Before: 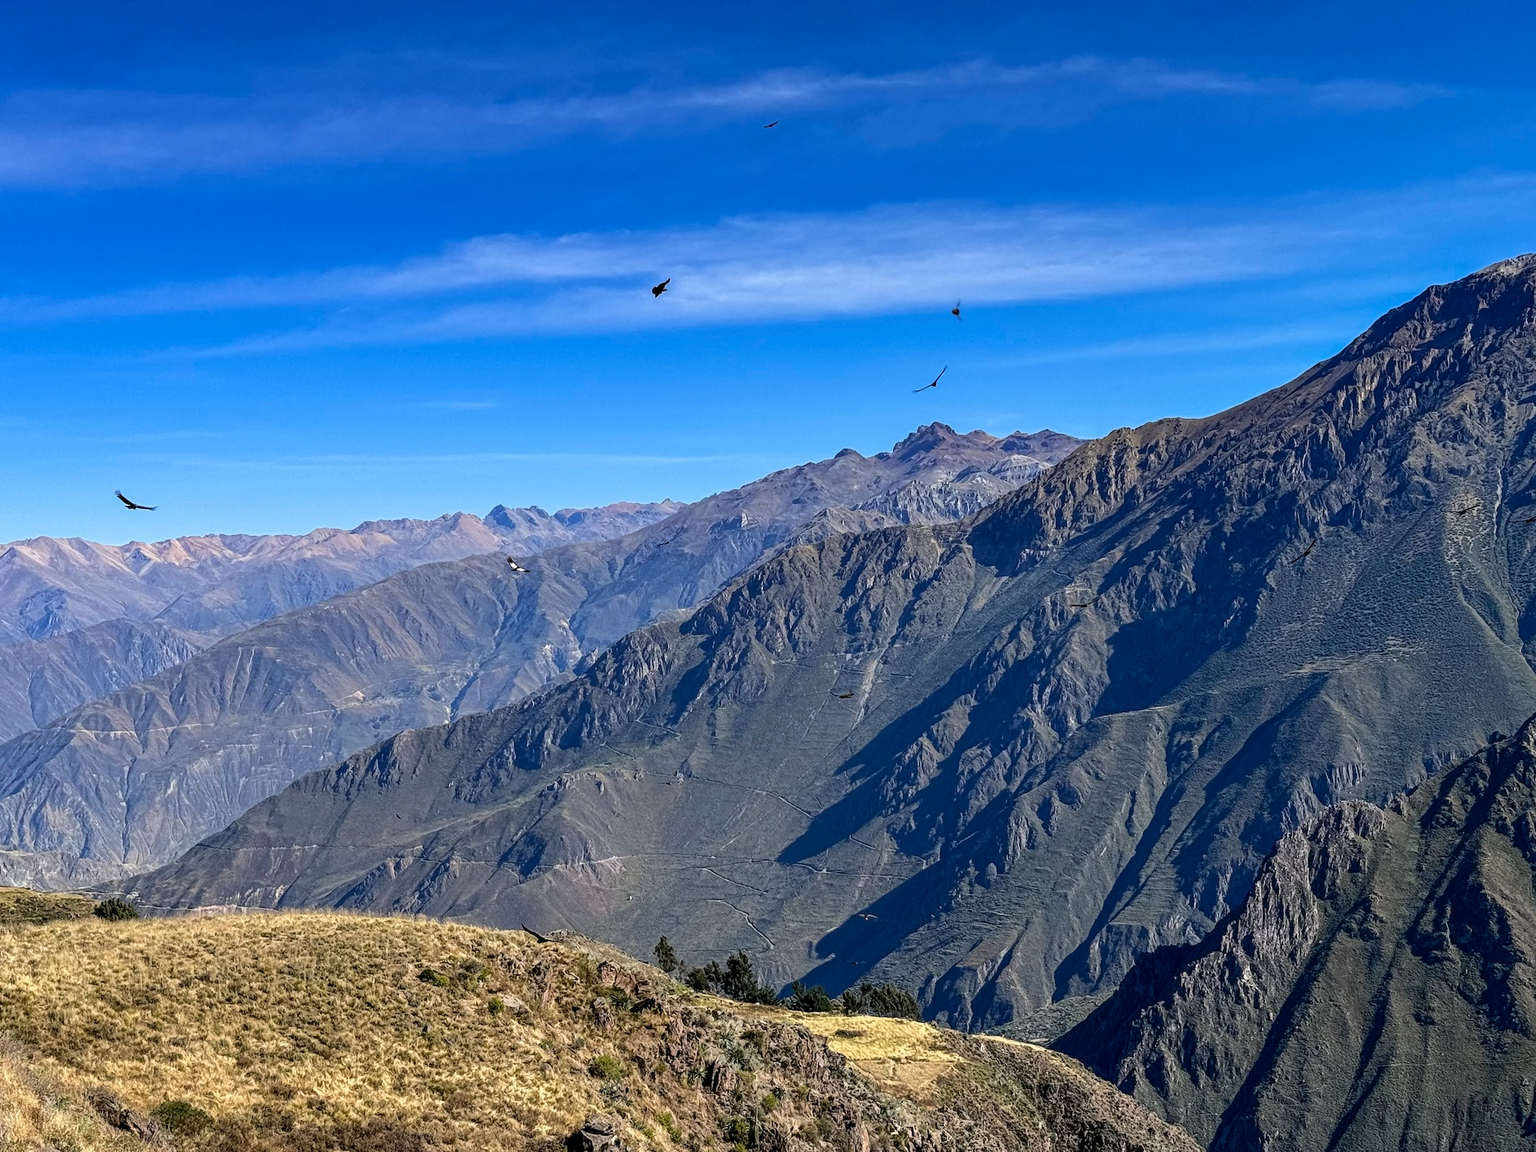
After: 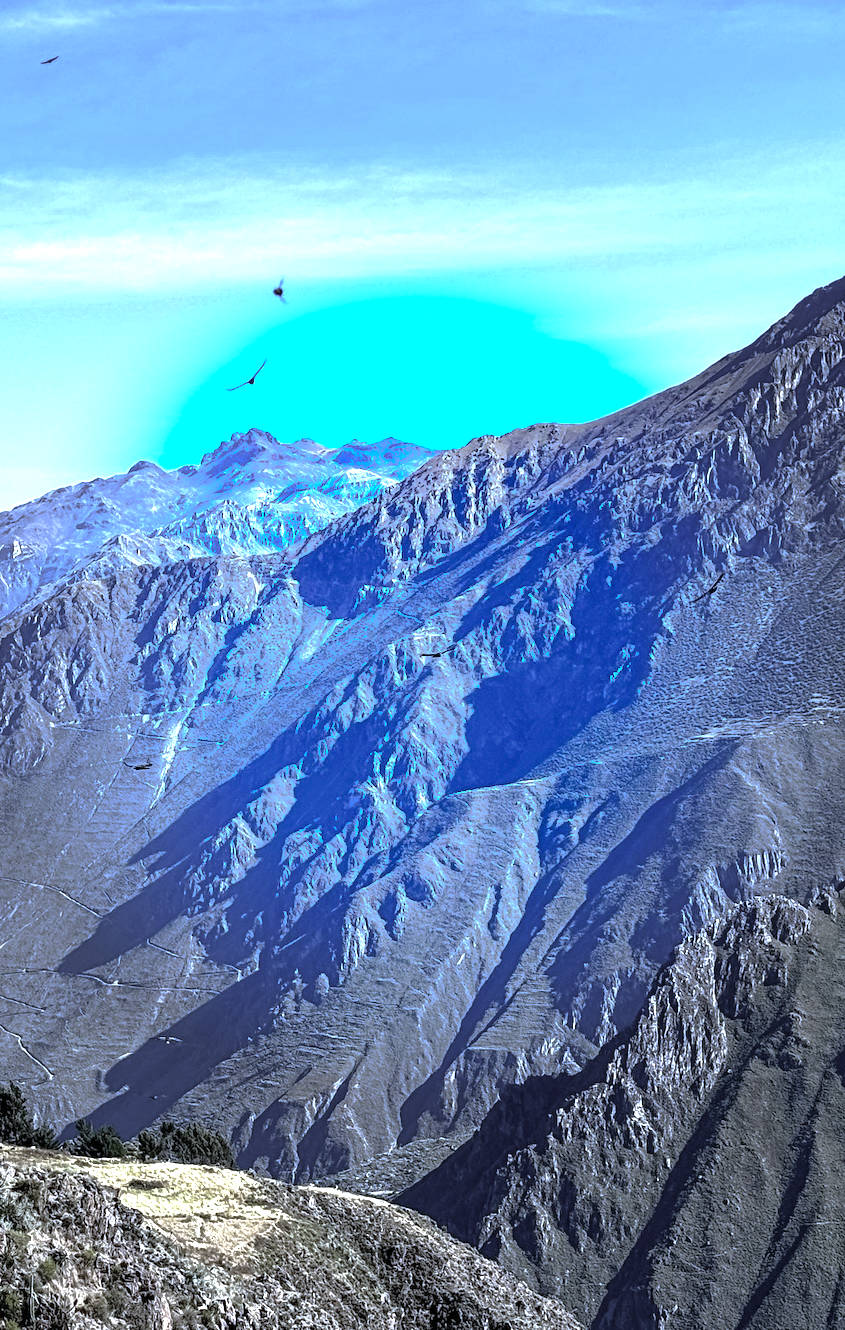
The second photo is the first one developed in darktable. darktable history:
exposure: black level correction 0, exposure 1.741 EV, compensate exposure bias true, compensate highlight preservation false
crop: left 47.628%, top 6.643%, right 7.874%
tone curve: curves: ch0 [(0, 0) (0.003, 0.003) (0.011, 0.011) (0.025, 0.025) (0.044, 0.044) (0.069, 0.068) (0.1, 0.098) (0.136, 0.134) (0.177, 0.175) (0.224, 0.221) (0.277, 0.273) (0.335, 0.33) (0.399, 0.393) (0.468, 0.461) (0.543, 0.534) (0.623, 0.614) (0.709, 0.69) (0.801, 0.752) (0.898, 0.835) (1, 1)], preserve colors none
vignetting: fall-off start 31.28%, fall-off radius 34.64%, brightness -0.575
white balance: red 0.871, blue 1.249
